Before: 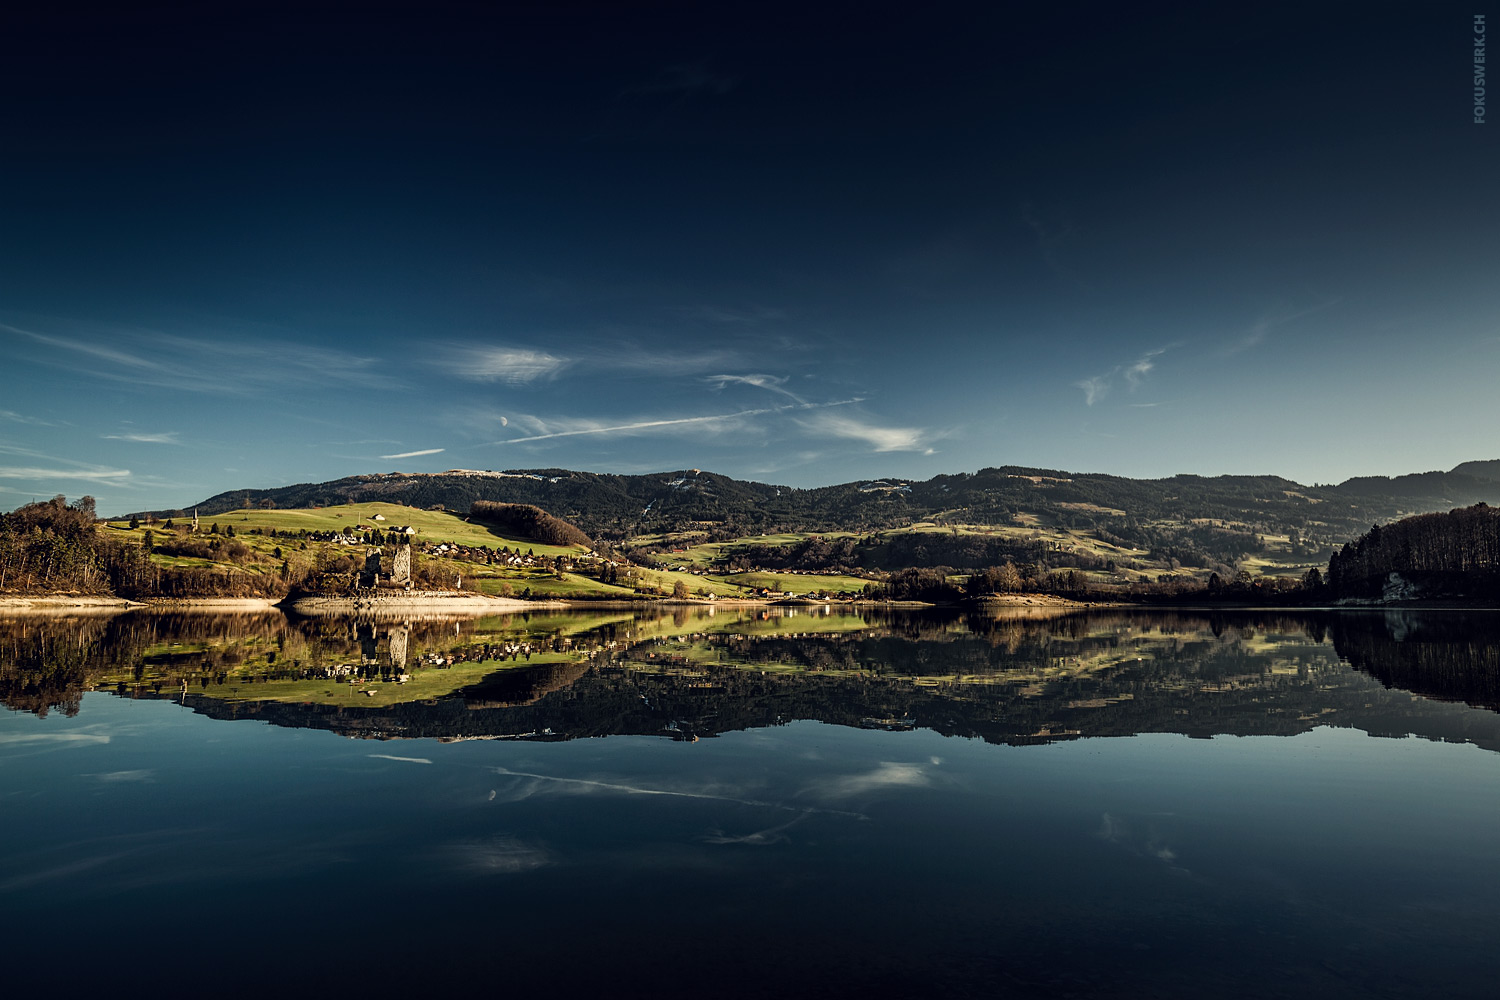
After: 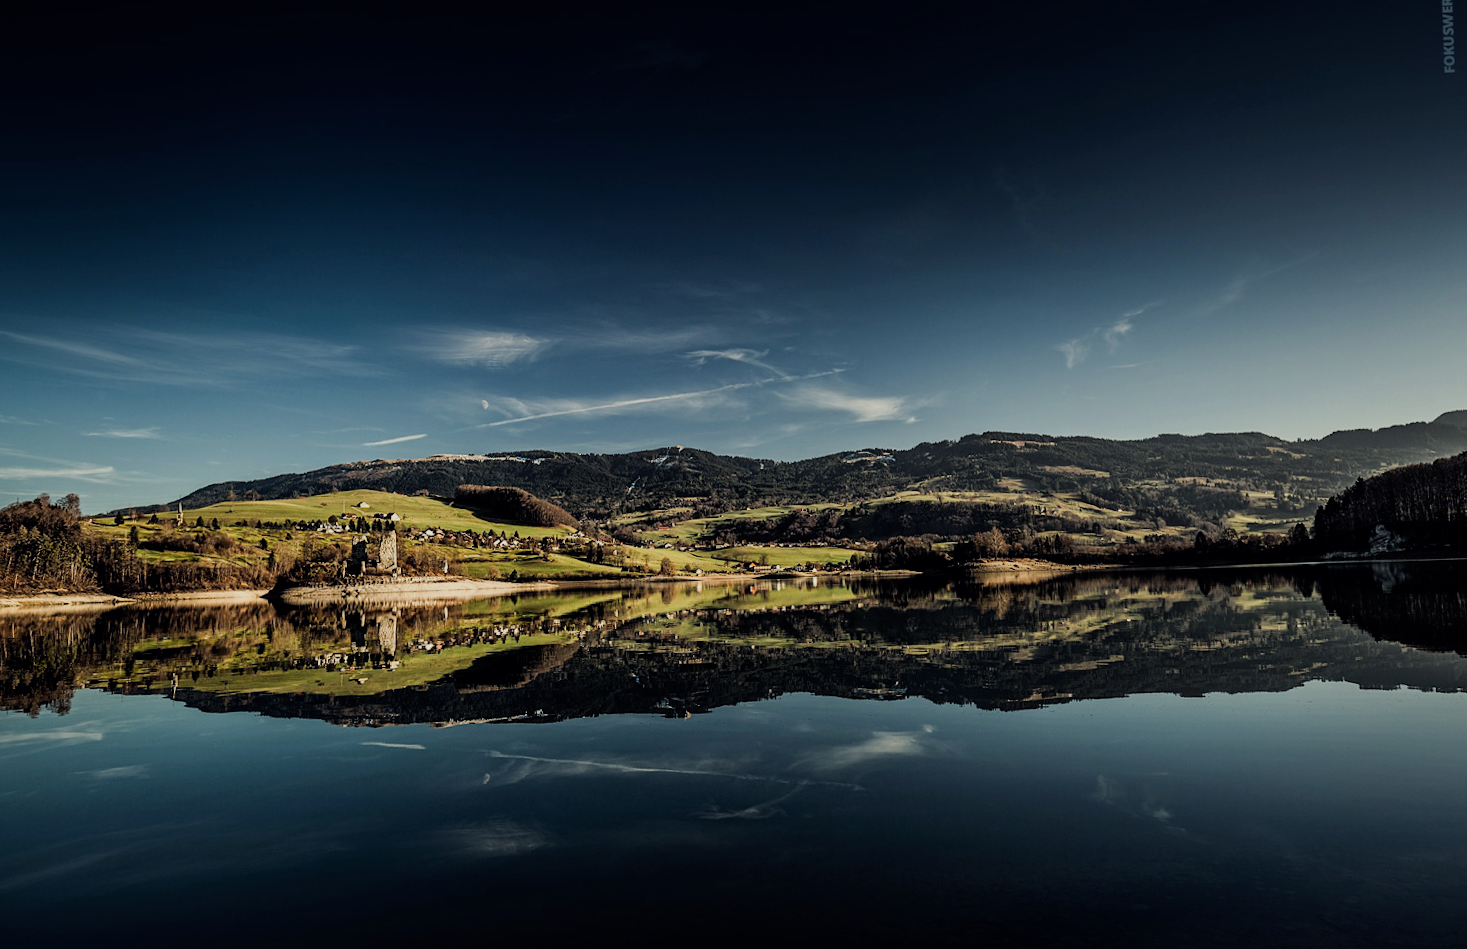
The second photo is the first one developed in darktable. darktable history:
filmic rgb: white relative exposure 3.8 EV, hardness 4.35
rotate and perspective: rotation -2°, crop left 0.022, crop right 0.978, crop top 0.049, crop bottom 0.951
